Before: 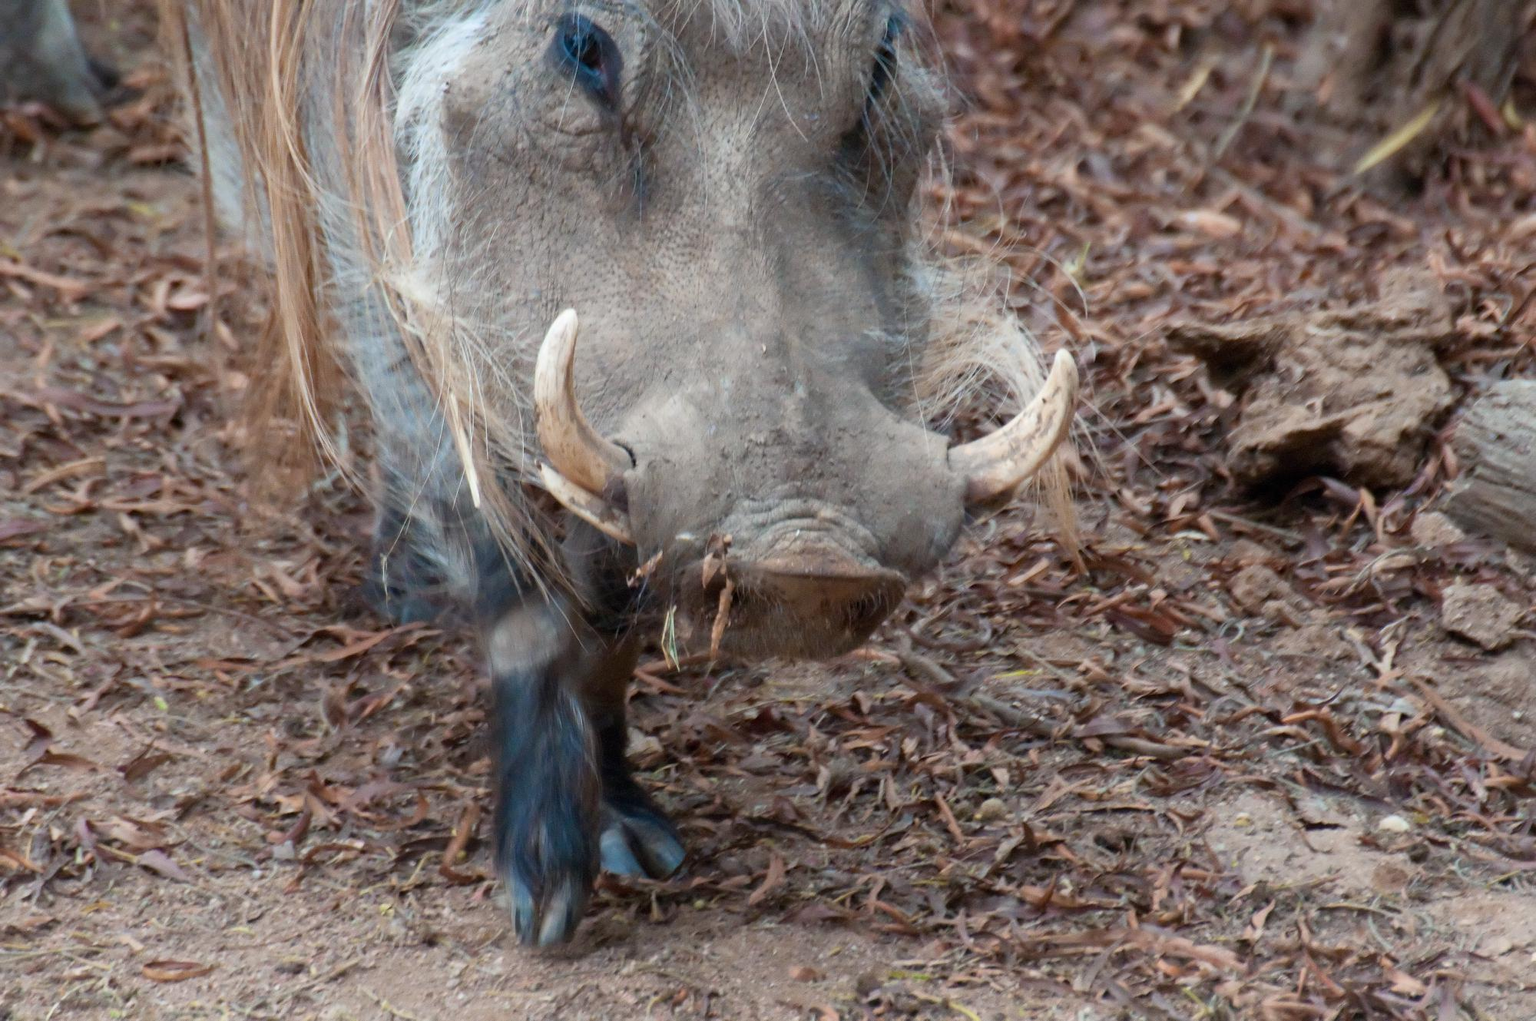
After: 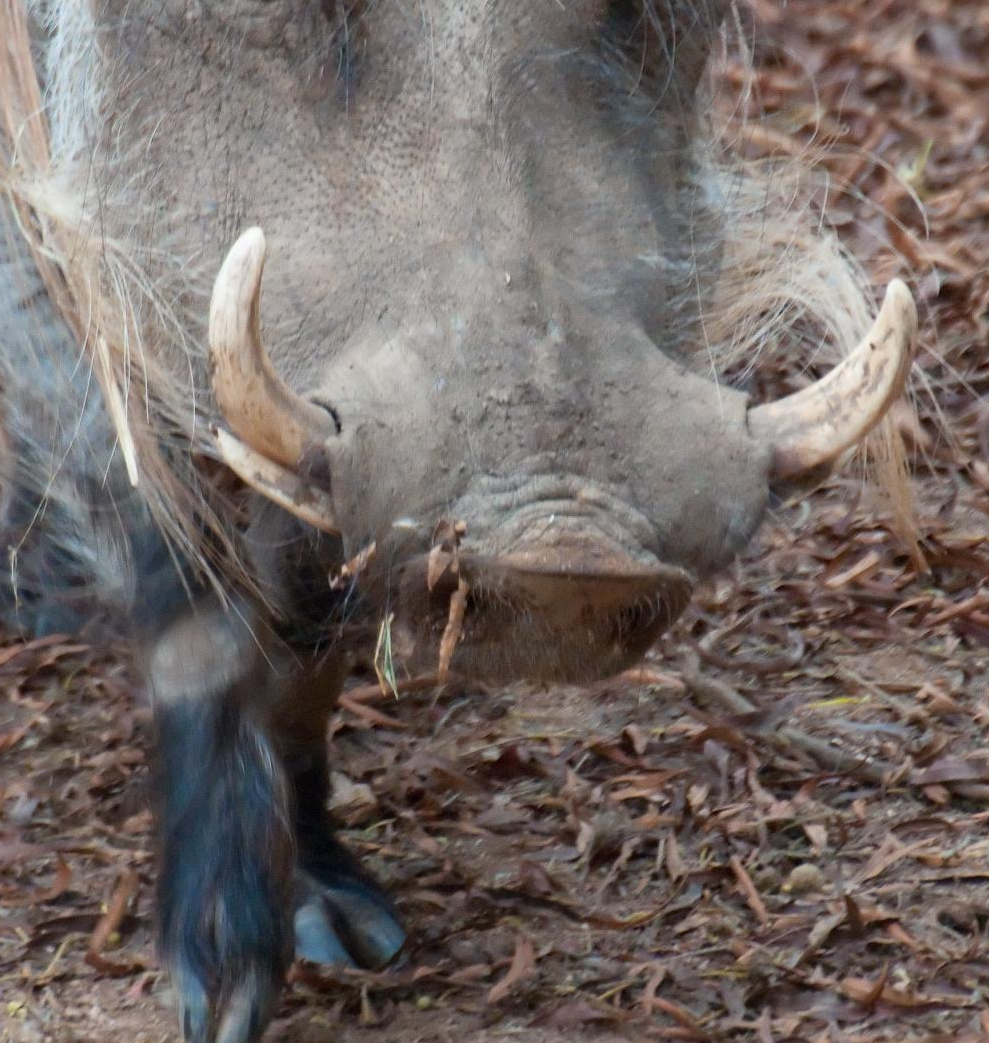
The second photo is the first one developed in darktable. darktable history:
rotate and perspective: automatic cropping off
crop and rotate: angle 0.02°, left 24.353%, top 13.219%, right 26.156%, bottom 8.224%
